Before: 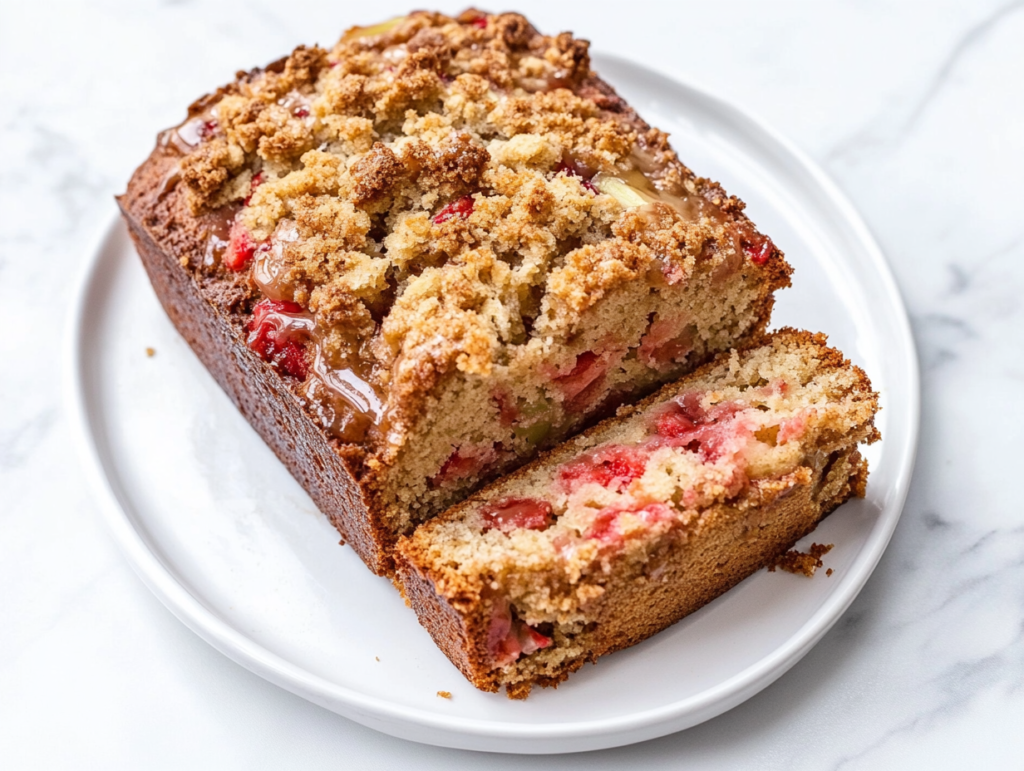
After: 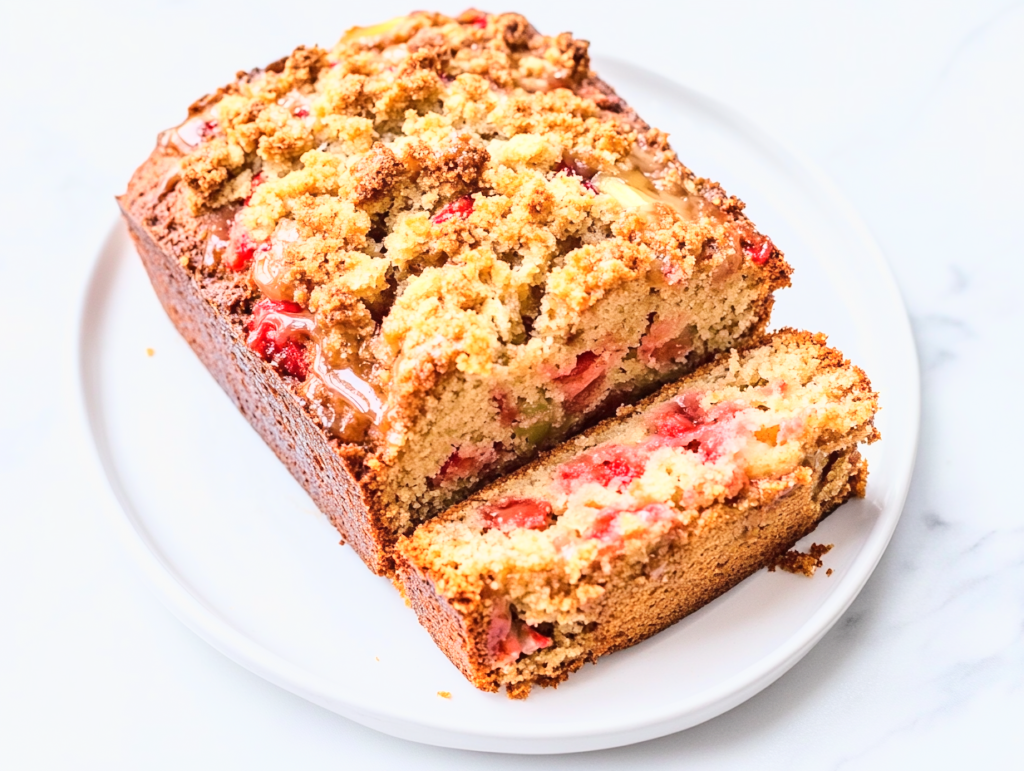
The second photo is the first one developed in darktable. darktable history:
base curve: curves: ch0 [(0, 0) (0.025, 0.046) (0.112, 0.277) (0.467, 0.74) (0.814, 0.929) (1, 0.942)], preserve colors average RGB
